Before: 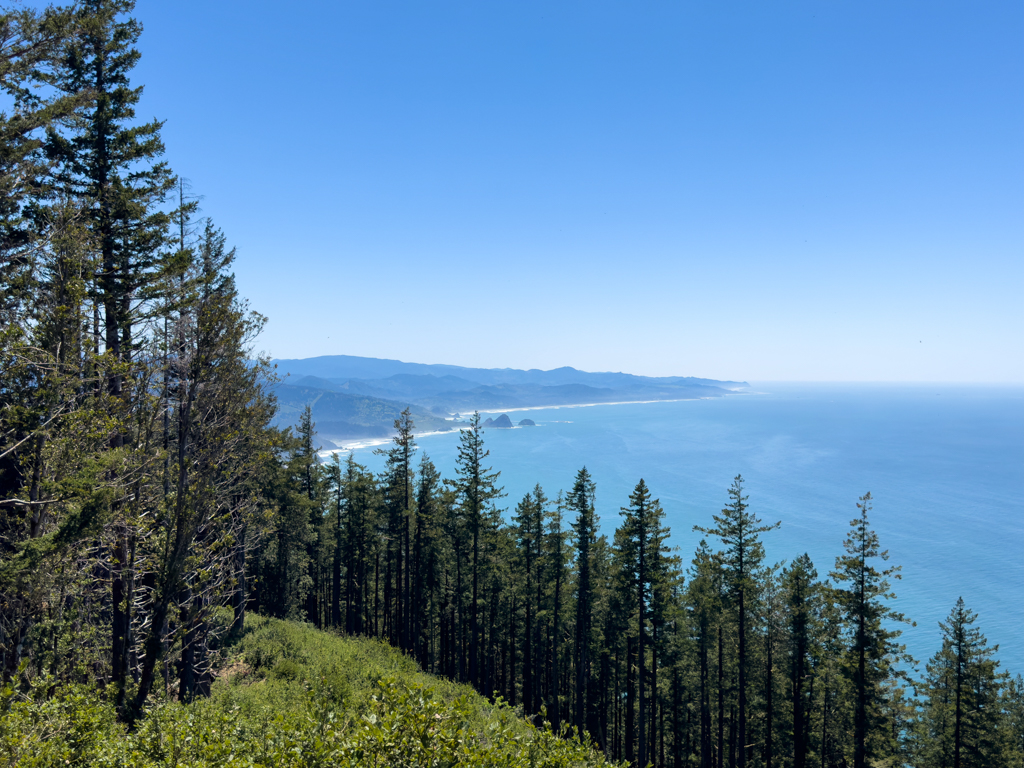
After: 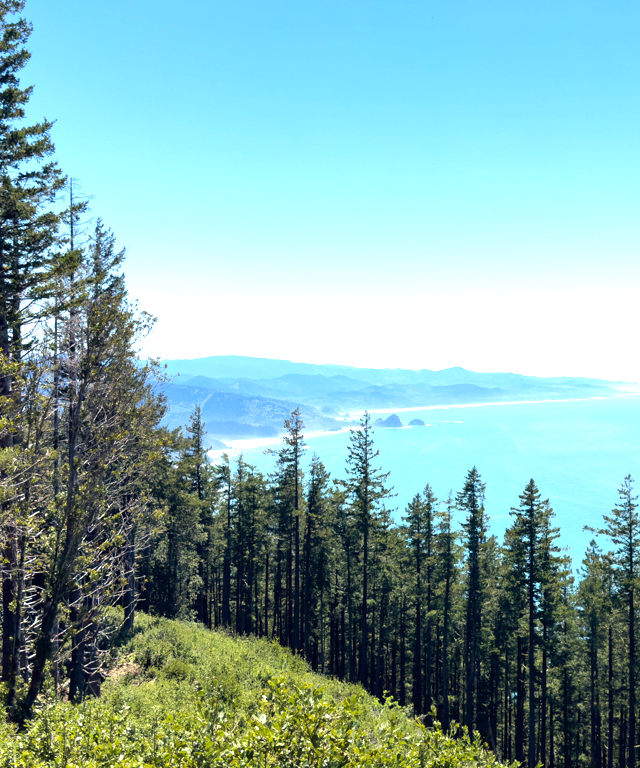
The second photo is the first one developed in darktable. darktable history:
exposure: black level correction 0, exposure 1.172 EV, compensate exposure bias true, compensate highlight preservation false
crop: left 10.811%, right 26.54%
